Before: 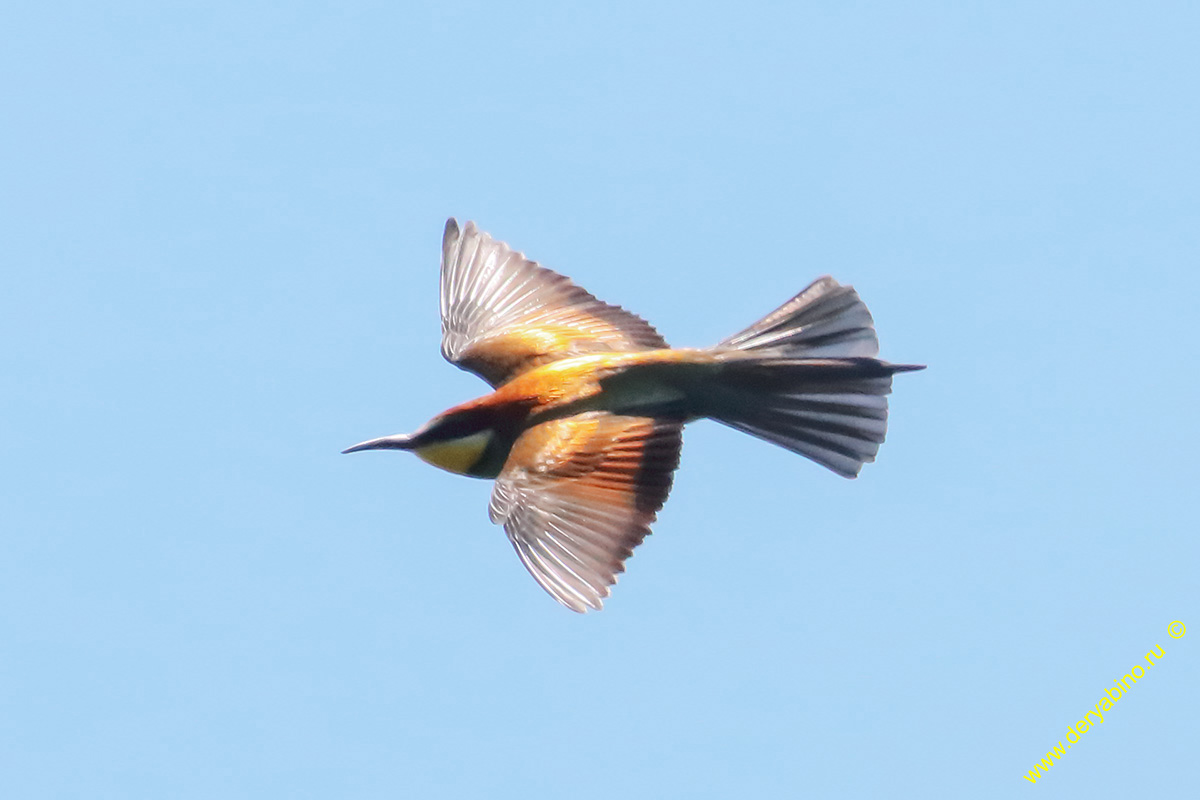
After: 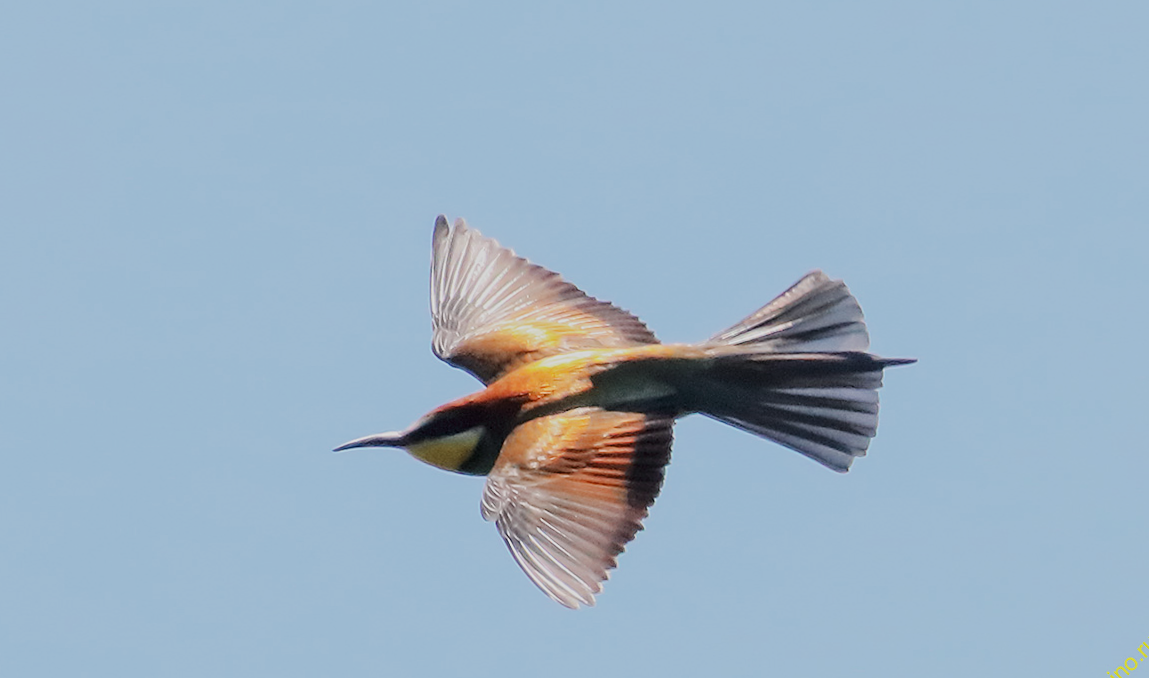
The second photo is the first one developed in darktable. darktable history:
filmic rgb: black relative exposure -7.65 EV, white relative exposure 4.56 EV, threshold 5.96 EV, hardness 3.61, enable highlight reconstruction true
sharpen: on, module defaults
crop and rotate: angle 0.418°, left 0.29%, right 2.833%, bottom 14.228%
